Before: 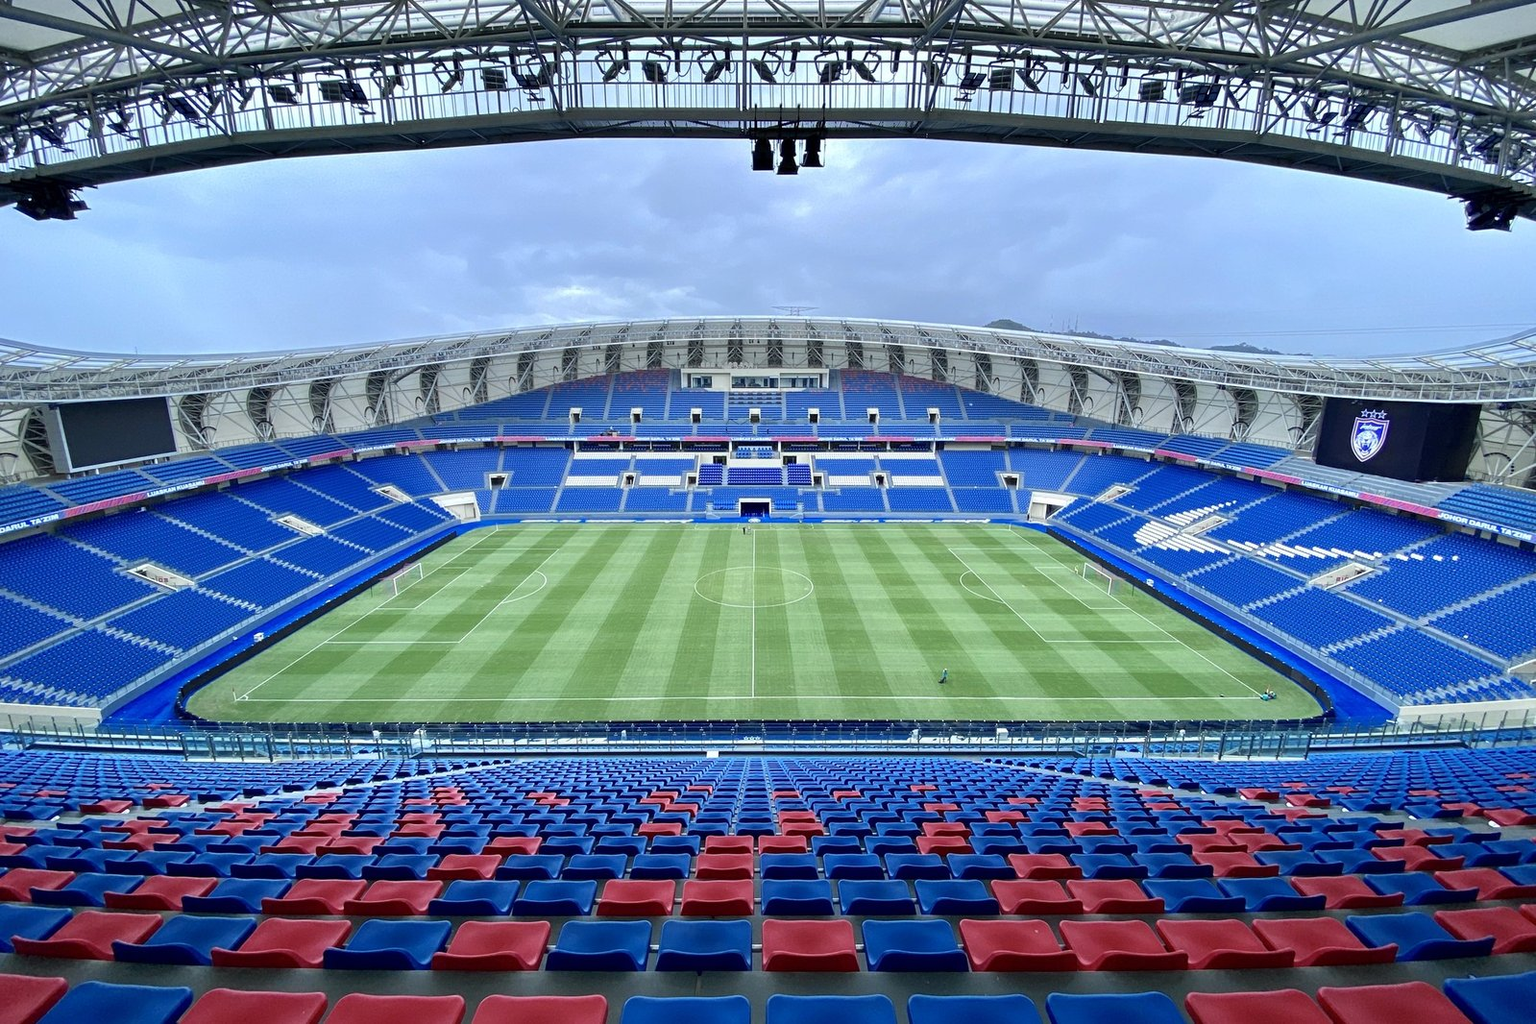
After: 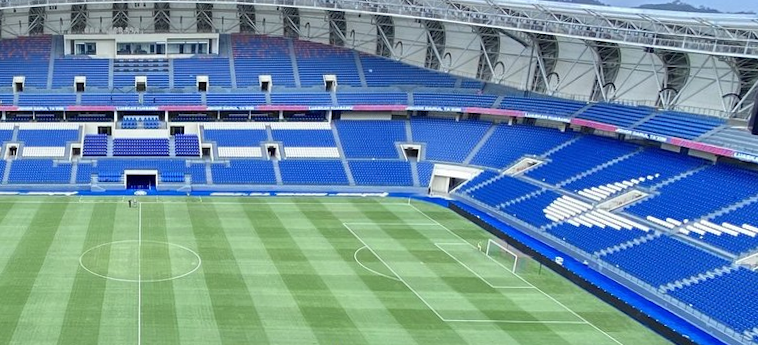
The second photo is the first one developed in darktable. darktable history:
crop: left 36.607%, top 34.735%, right 13.146%, bottom 30.611%
rotate and perspective: rotation 0.062°, lens shift (vertical) 0.115, lens shift (horizontal) -0.133, crop left 0.047, crop right 0.94, crop top 0.061, crop bottom 0.94
